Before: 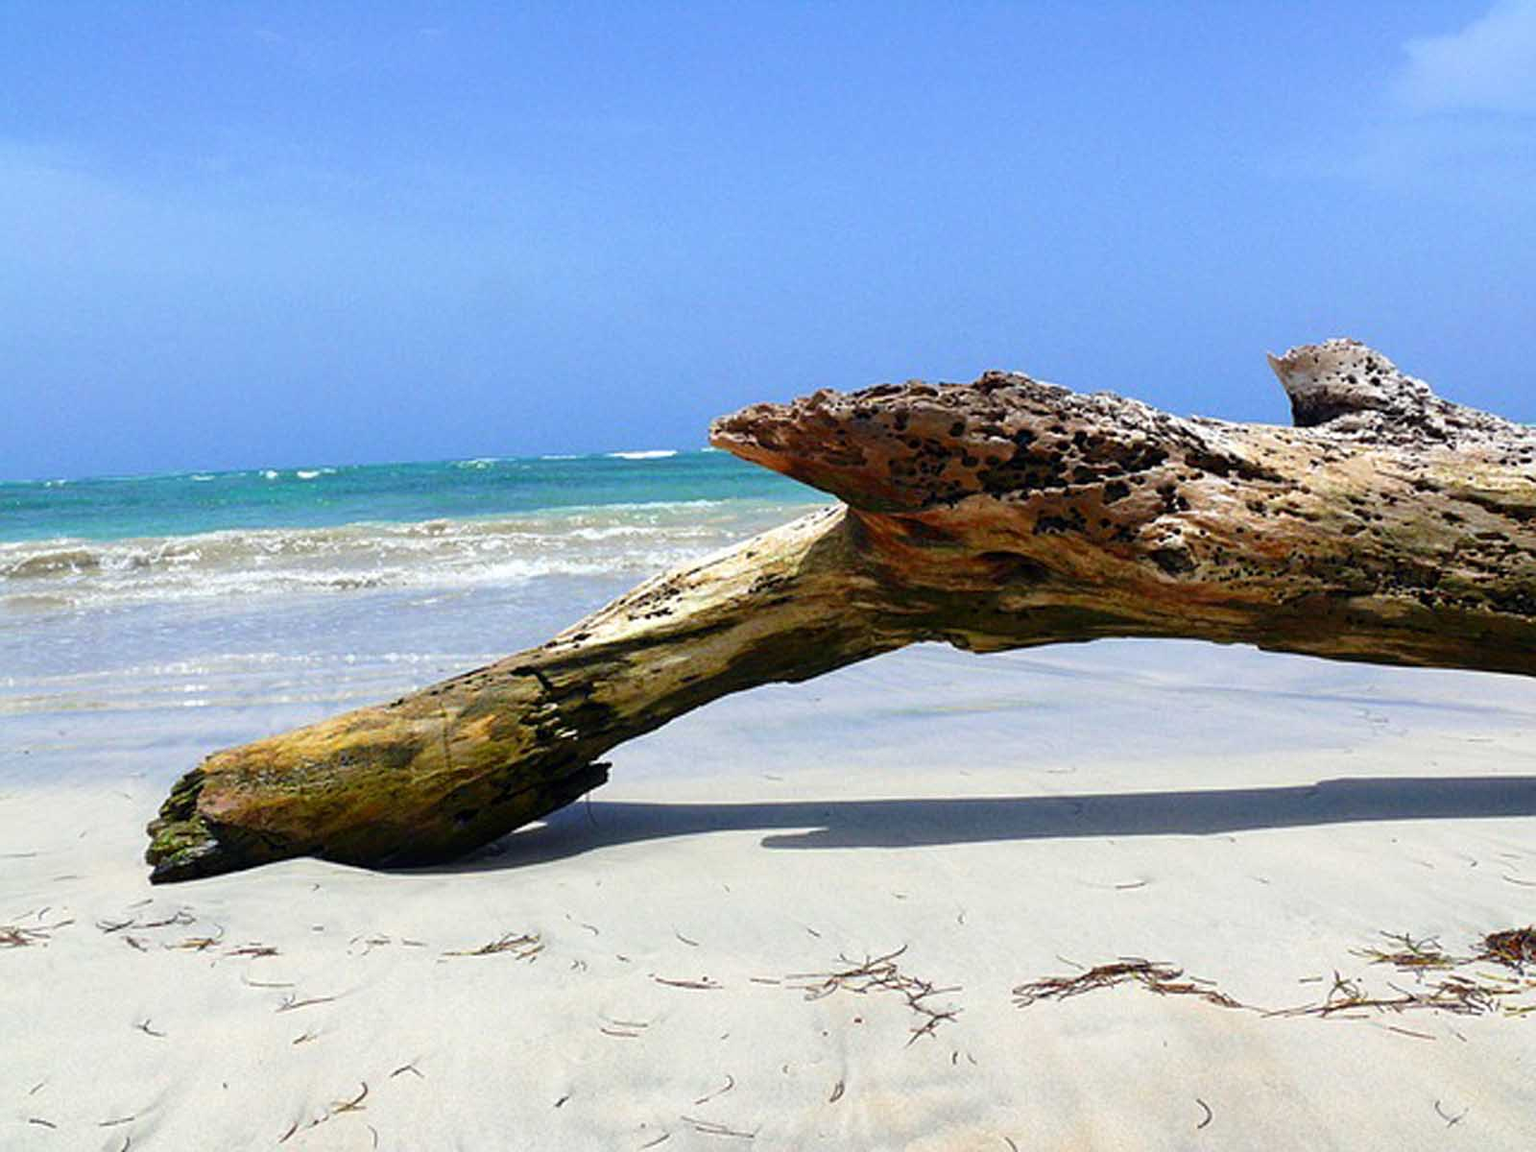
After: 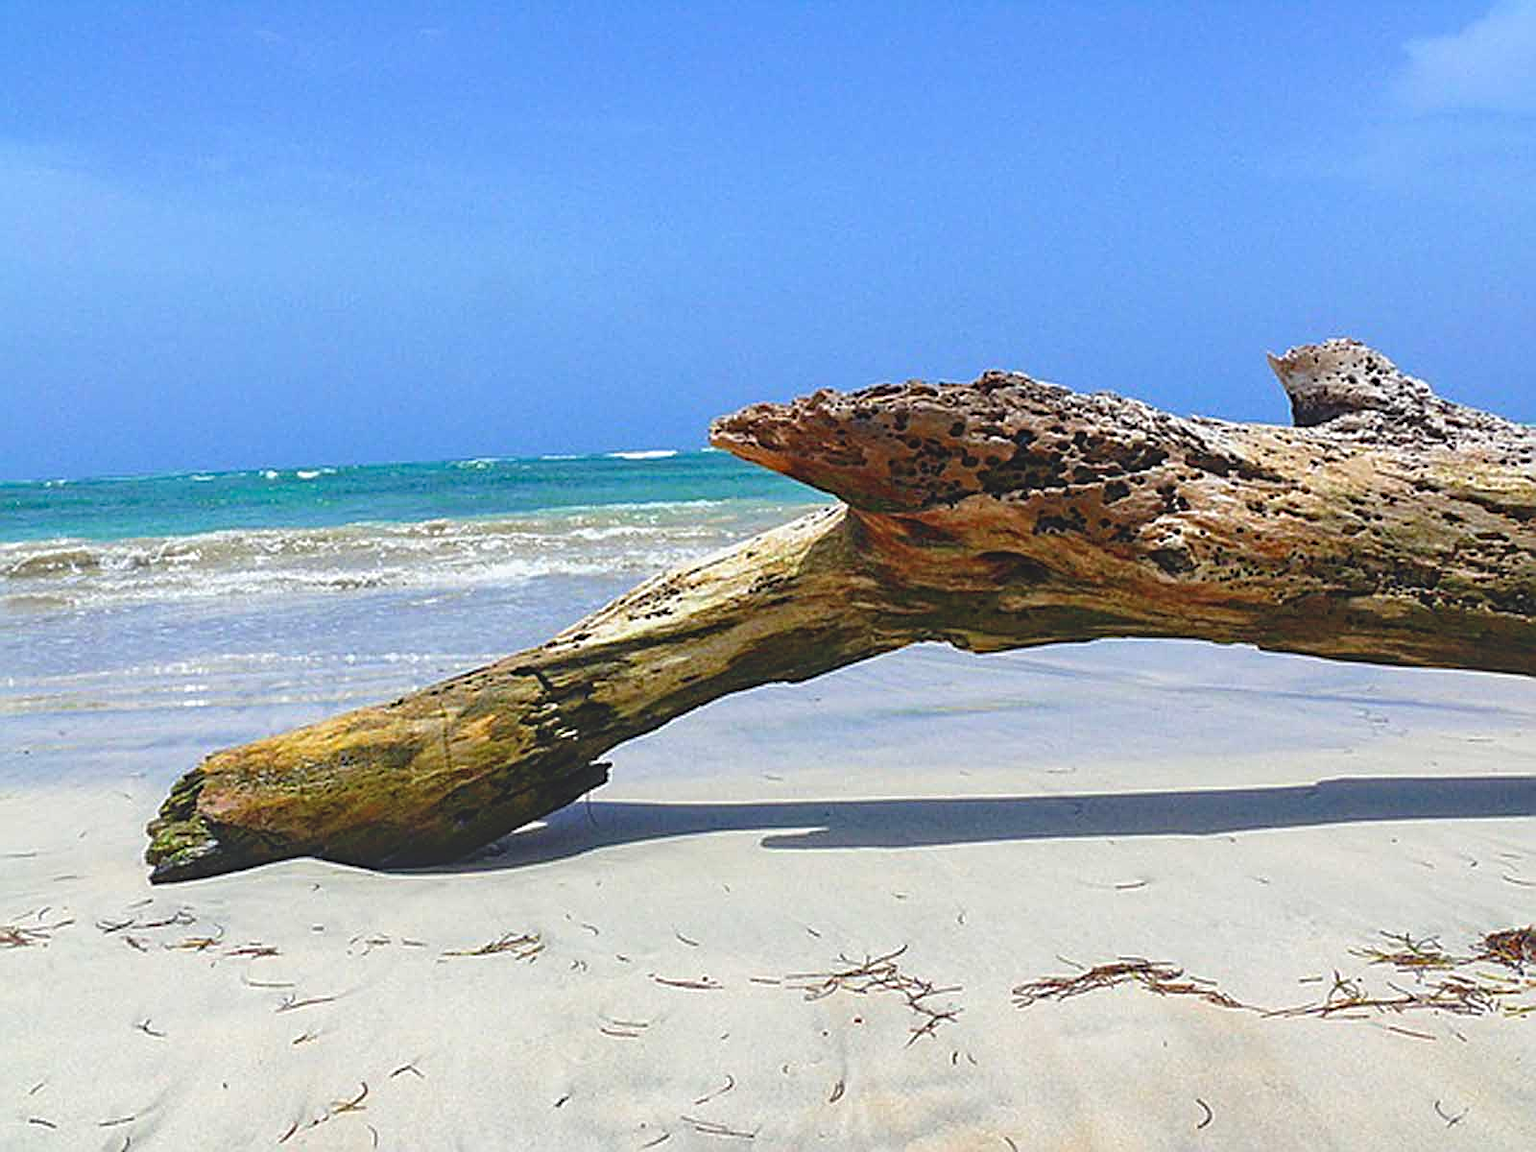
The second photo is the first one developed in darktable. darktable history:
local contrast: highlights 45%, shadows 7%, detail 98%
haze removal: compatibility mode true, adaptive false
sharpen: radius 2.535, amount 0.62
